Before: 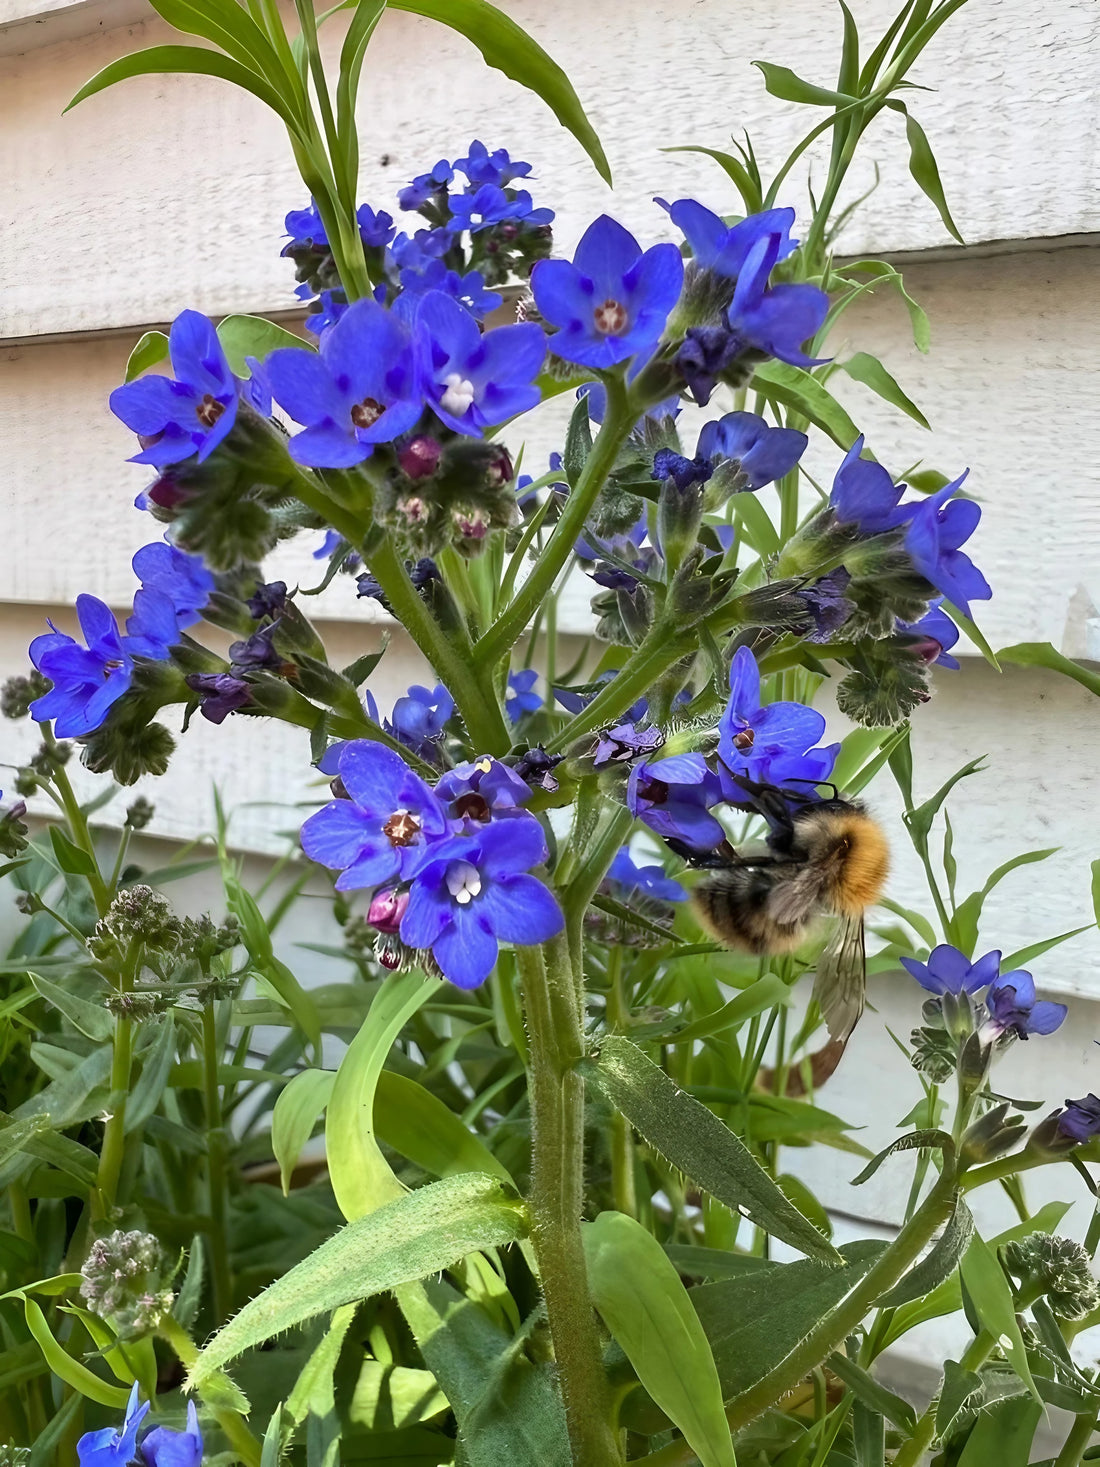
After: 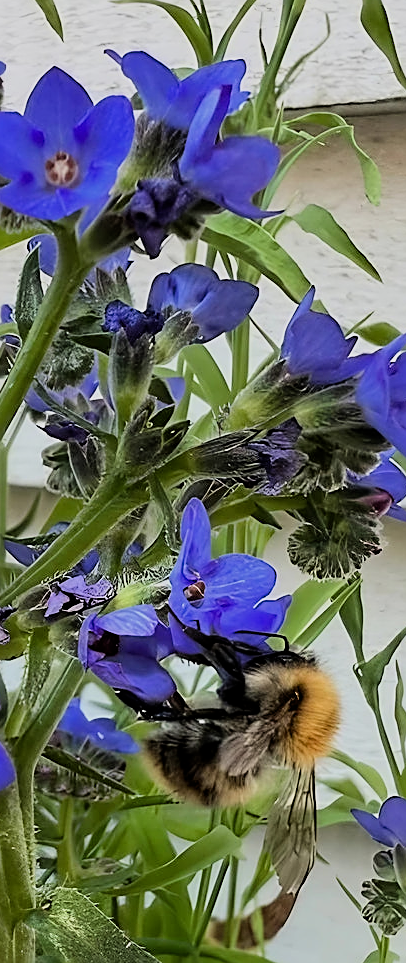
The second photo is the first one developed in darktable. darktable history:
filmic rgb: middle gray luminance 28.88%, black relative exposure -10.32 EV, white relative exposure 5.48 EV, target black luminance 0%, hardness 3.93, latitude 2.42%, contrast 1.131, highlights saturation mix 5.52%, shadows ↔ highlights balance 15.86%, color science v6 (2022)
sharpen: amount 0.738
crop and rotate: left 49.931%, top 10.124%, right 13.121%, bottom 24.192%
exposure: exposure -0.04 EV, compensate exposure bias true, compensate highlight preservation false
